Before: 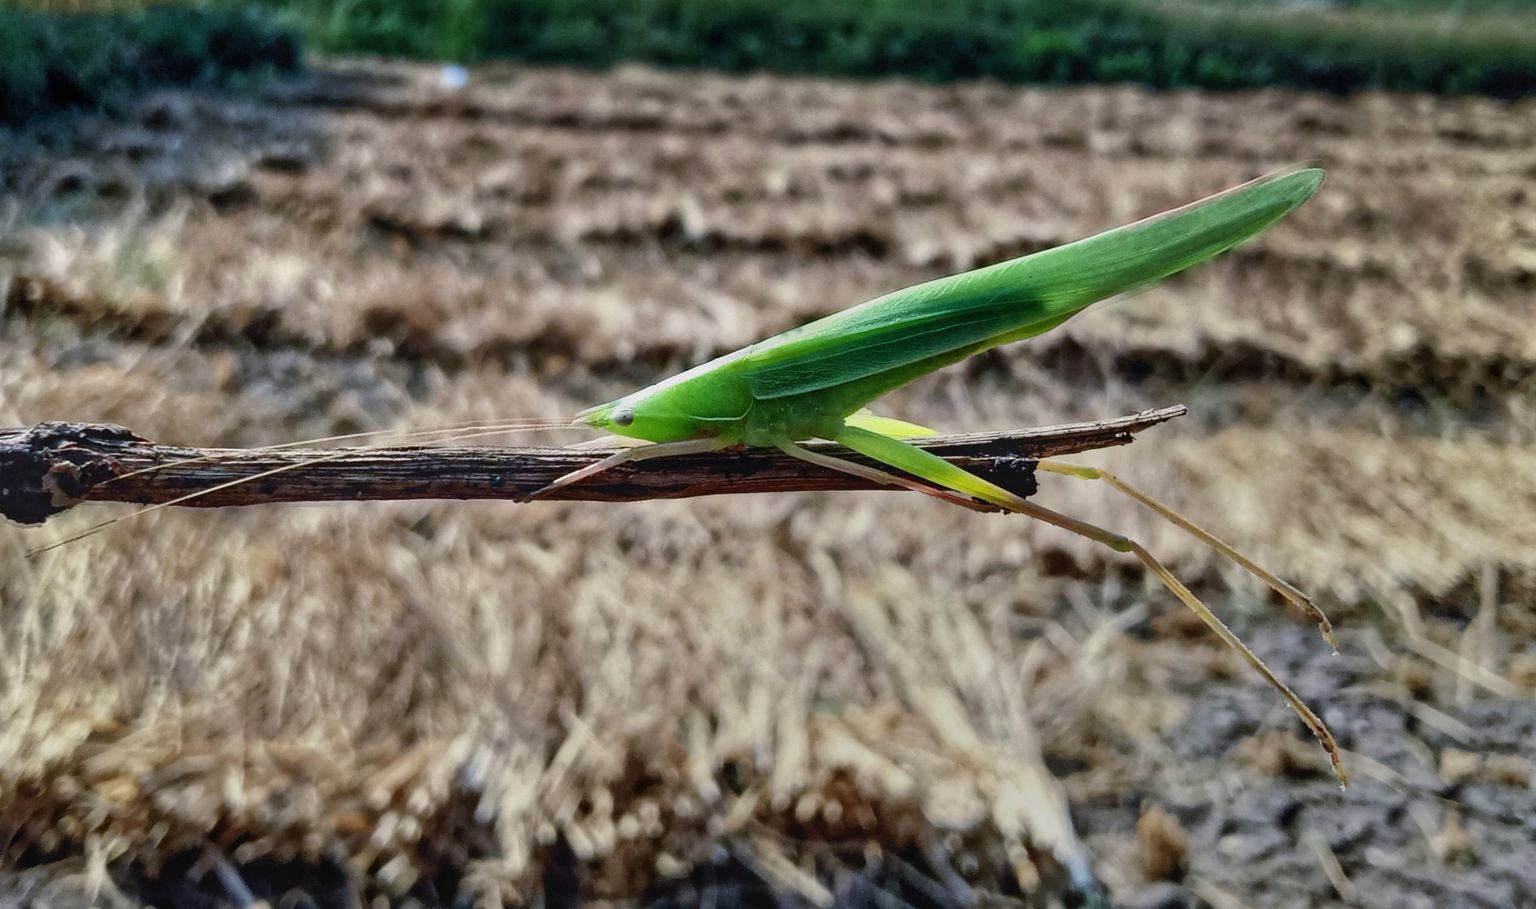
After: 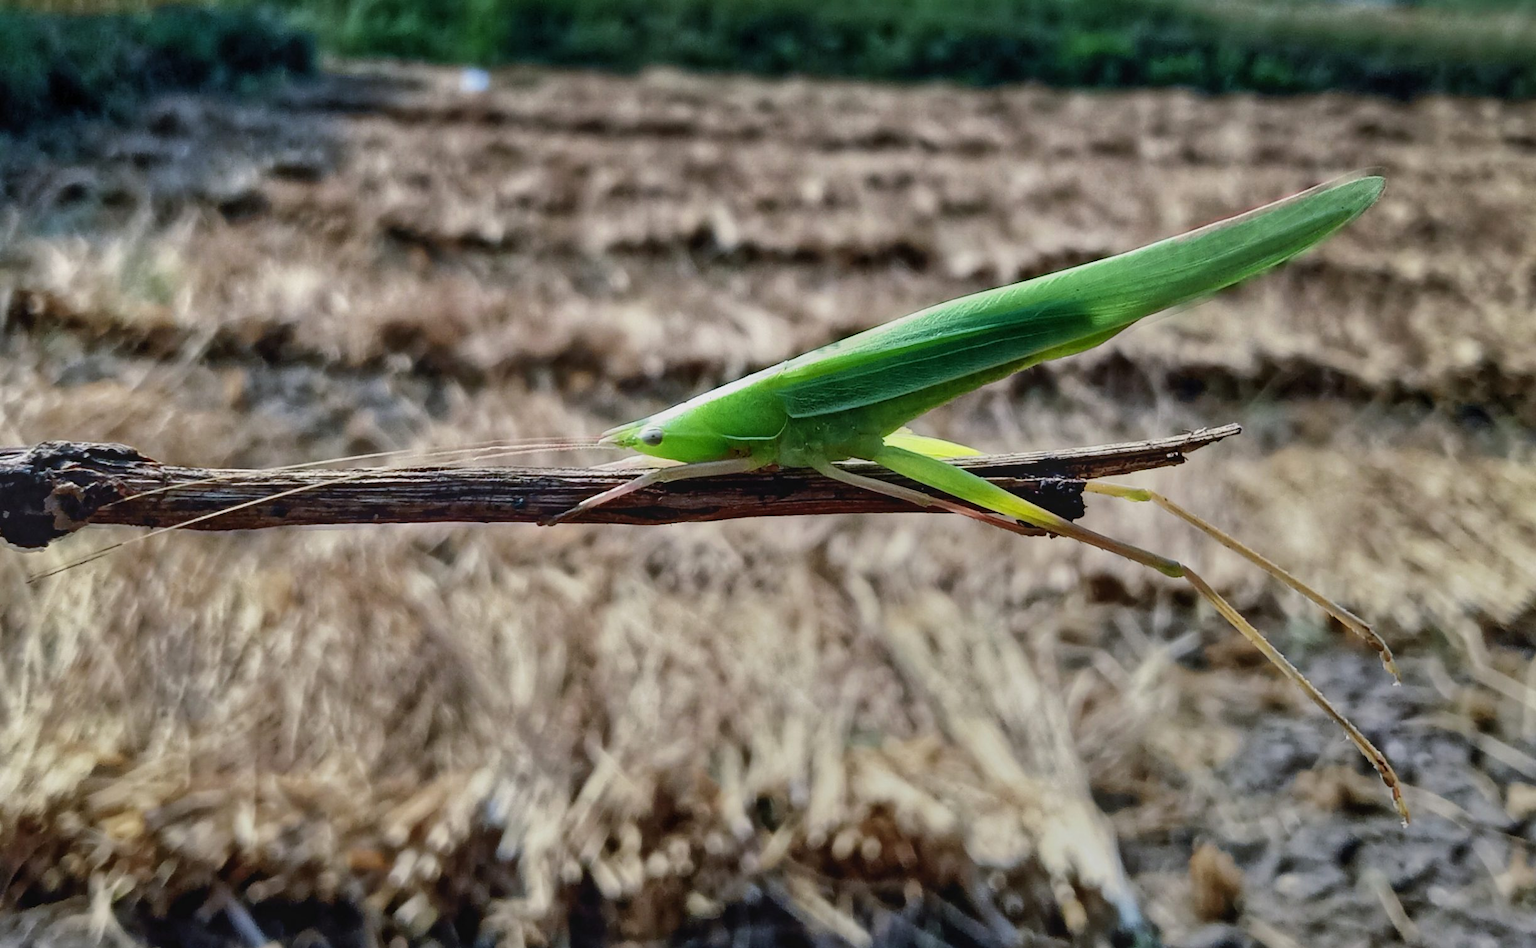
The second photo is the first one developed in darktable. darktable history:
crop: right 4.358%, bottom 0.045%
